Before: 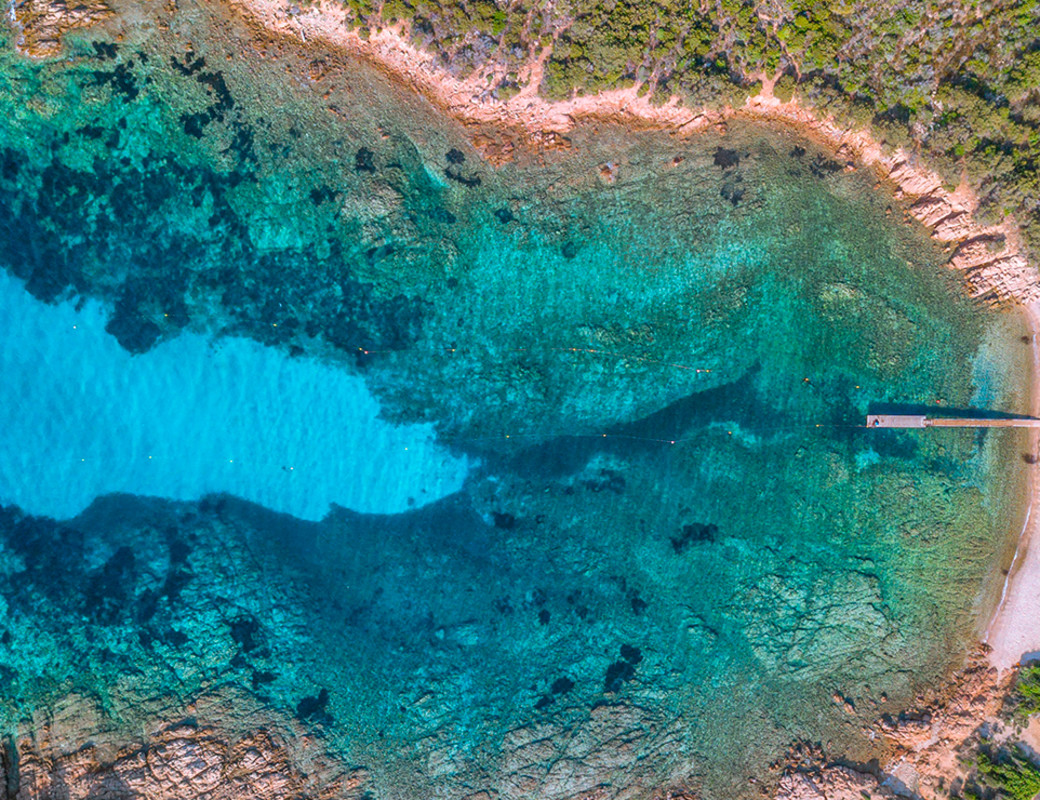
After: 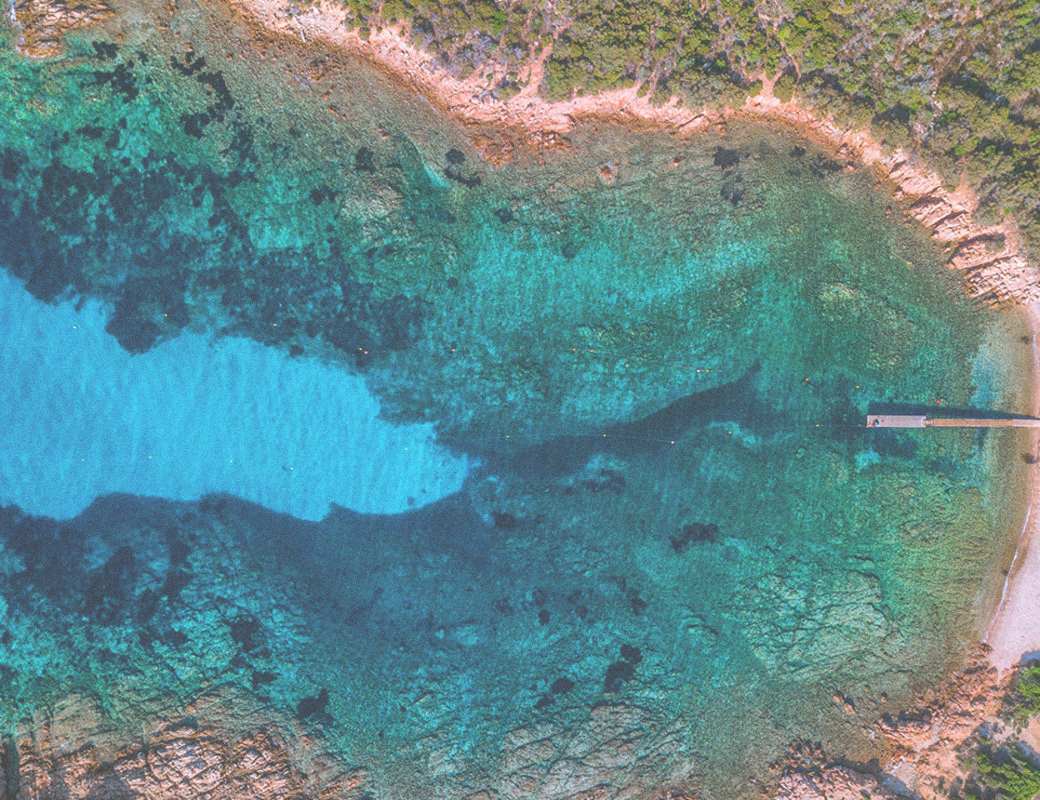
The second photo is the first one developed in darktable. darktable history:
grain: coarseness 0.47 ISO
exposure: black level correction -0.062, exposure -0.05 EV, compensate highlight preservation false
